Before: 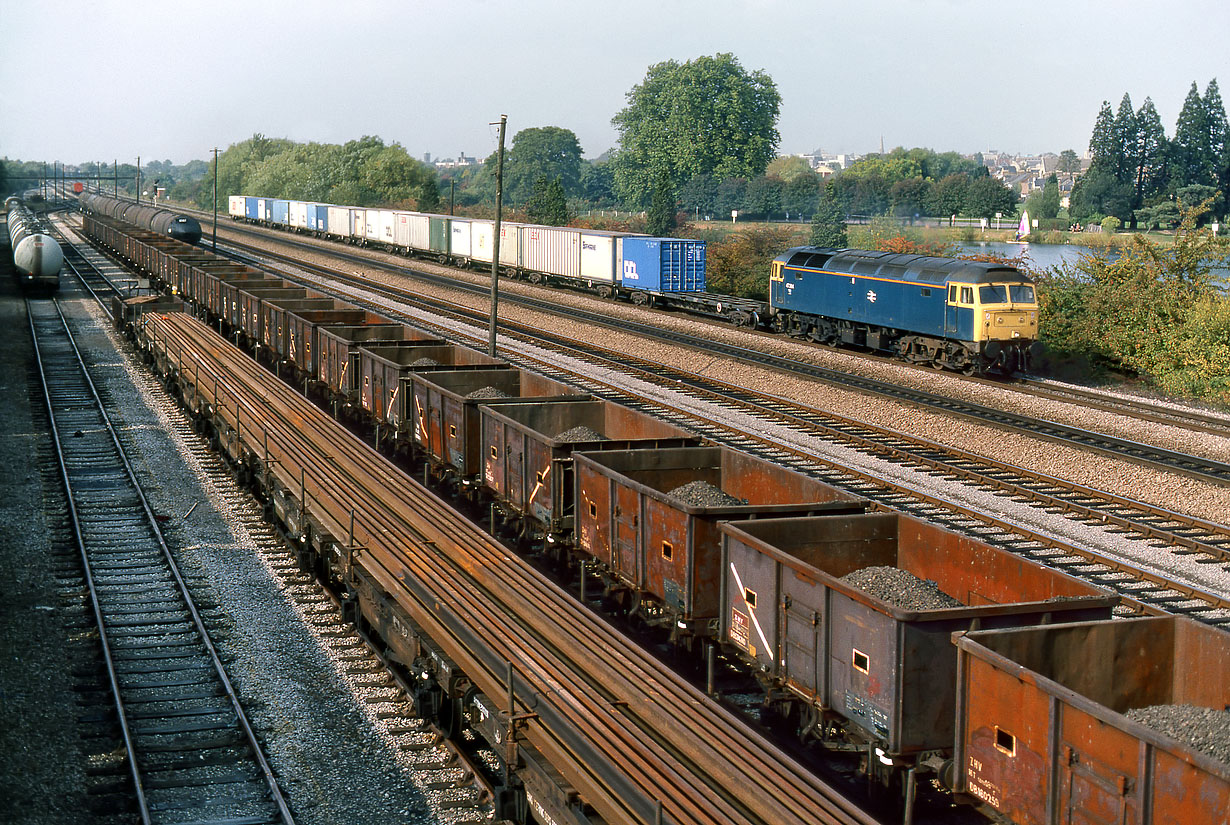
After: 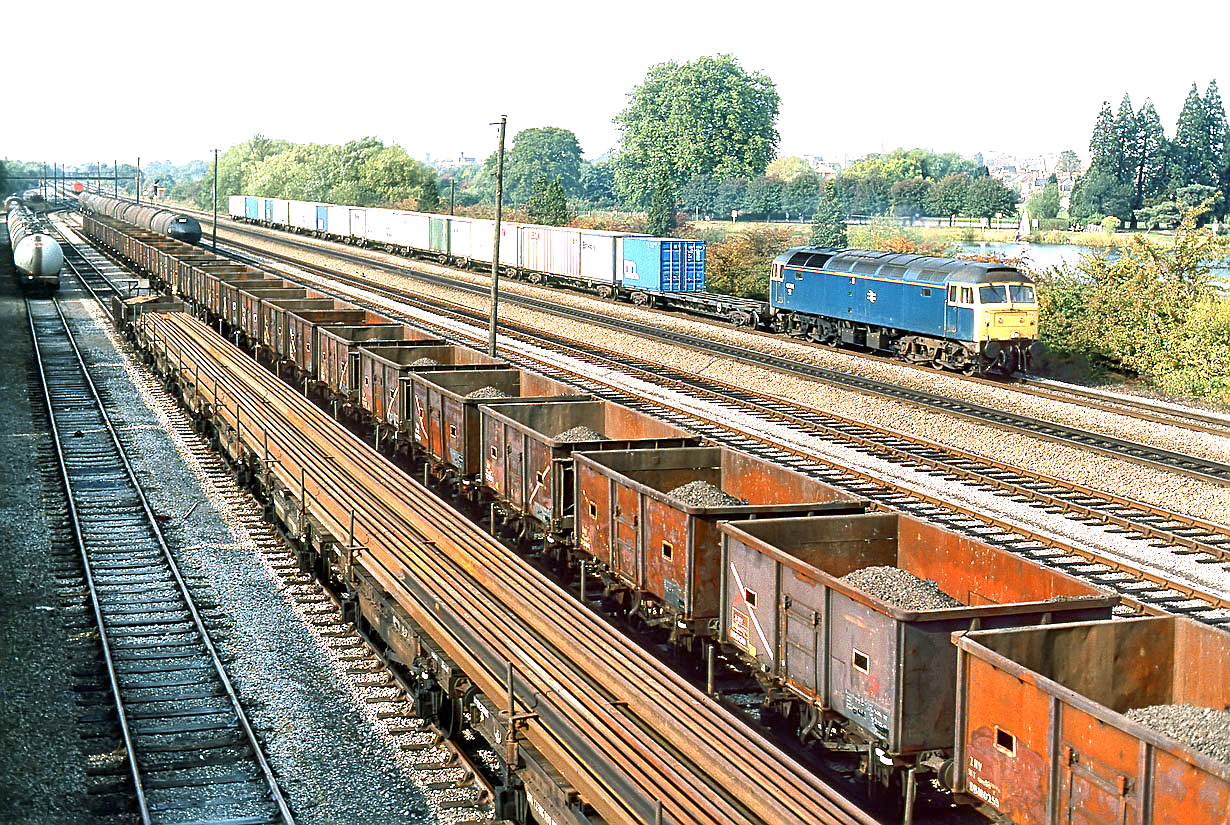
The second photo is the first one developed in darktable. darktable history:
sharpen: on, module defaults
exposure: exposure 1.486 EV, compensate exposure bias true, compensate highlight preservation false
